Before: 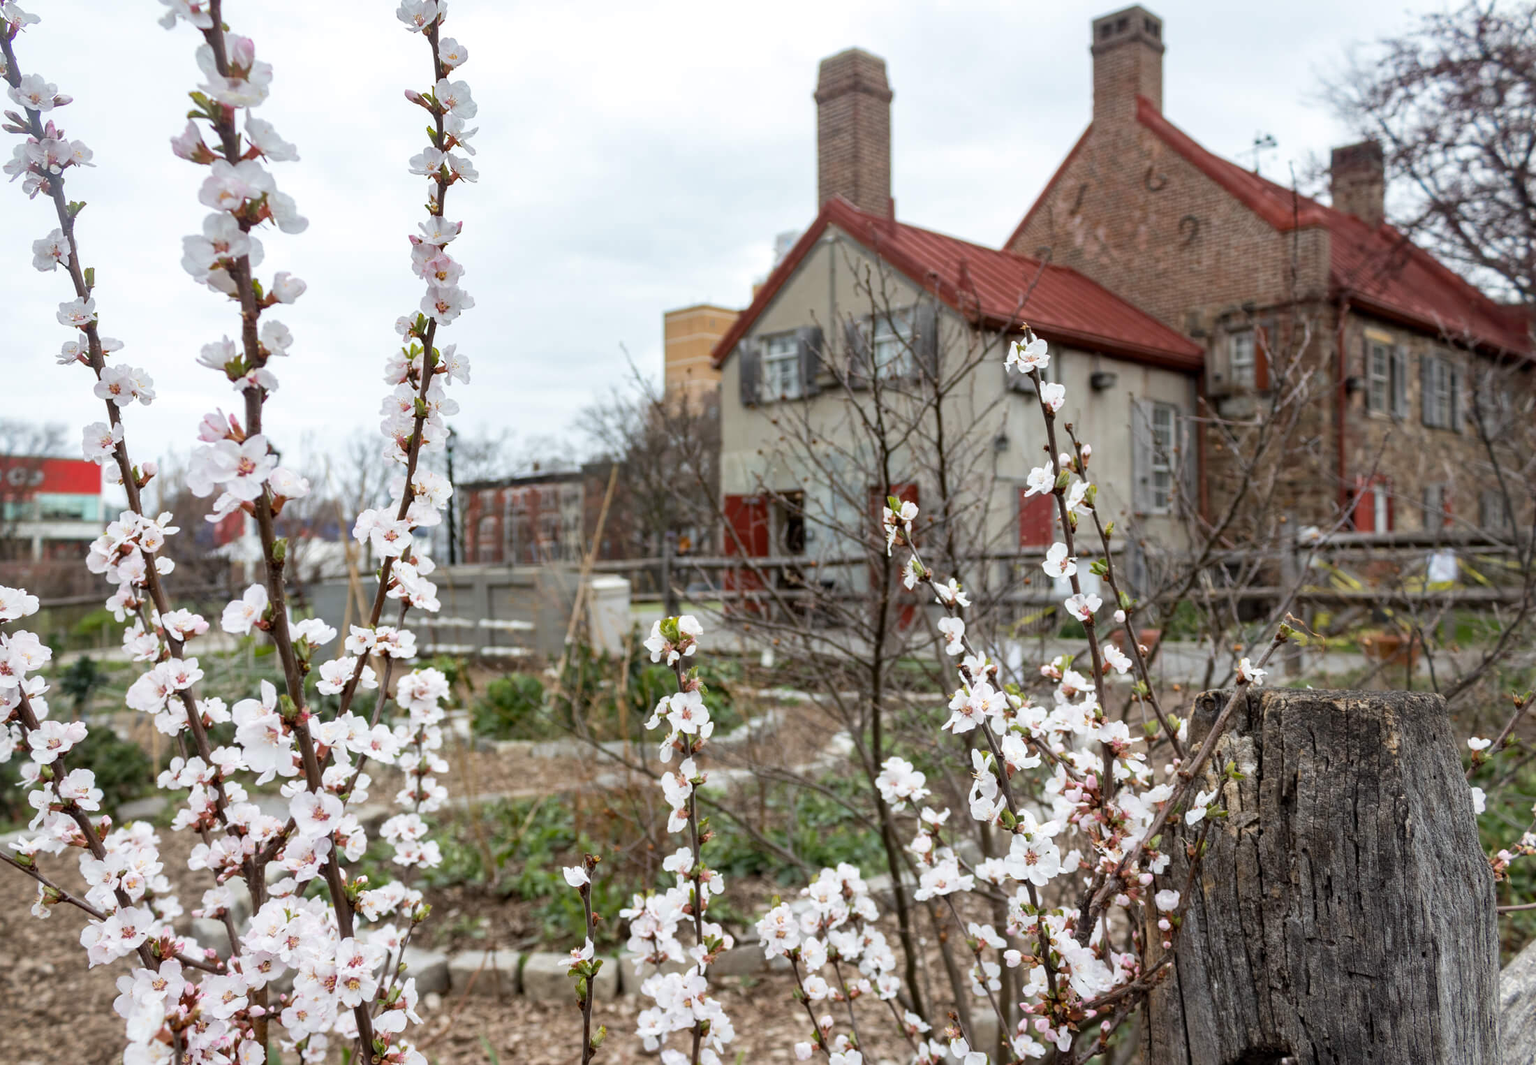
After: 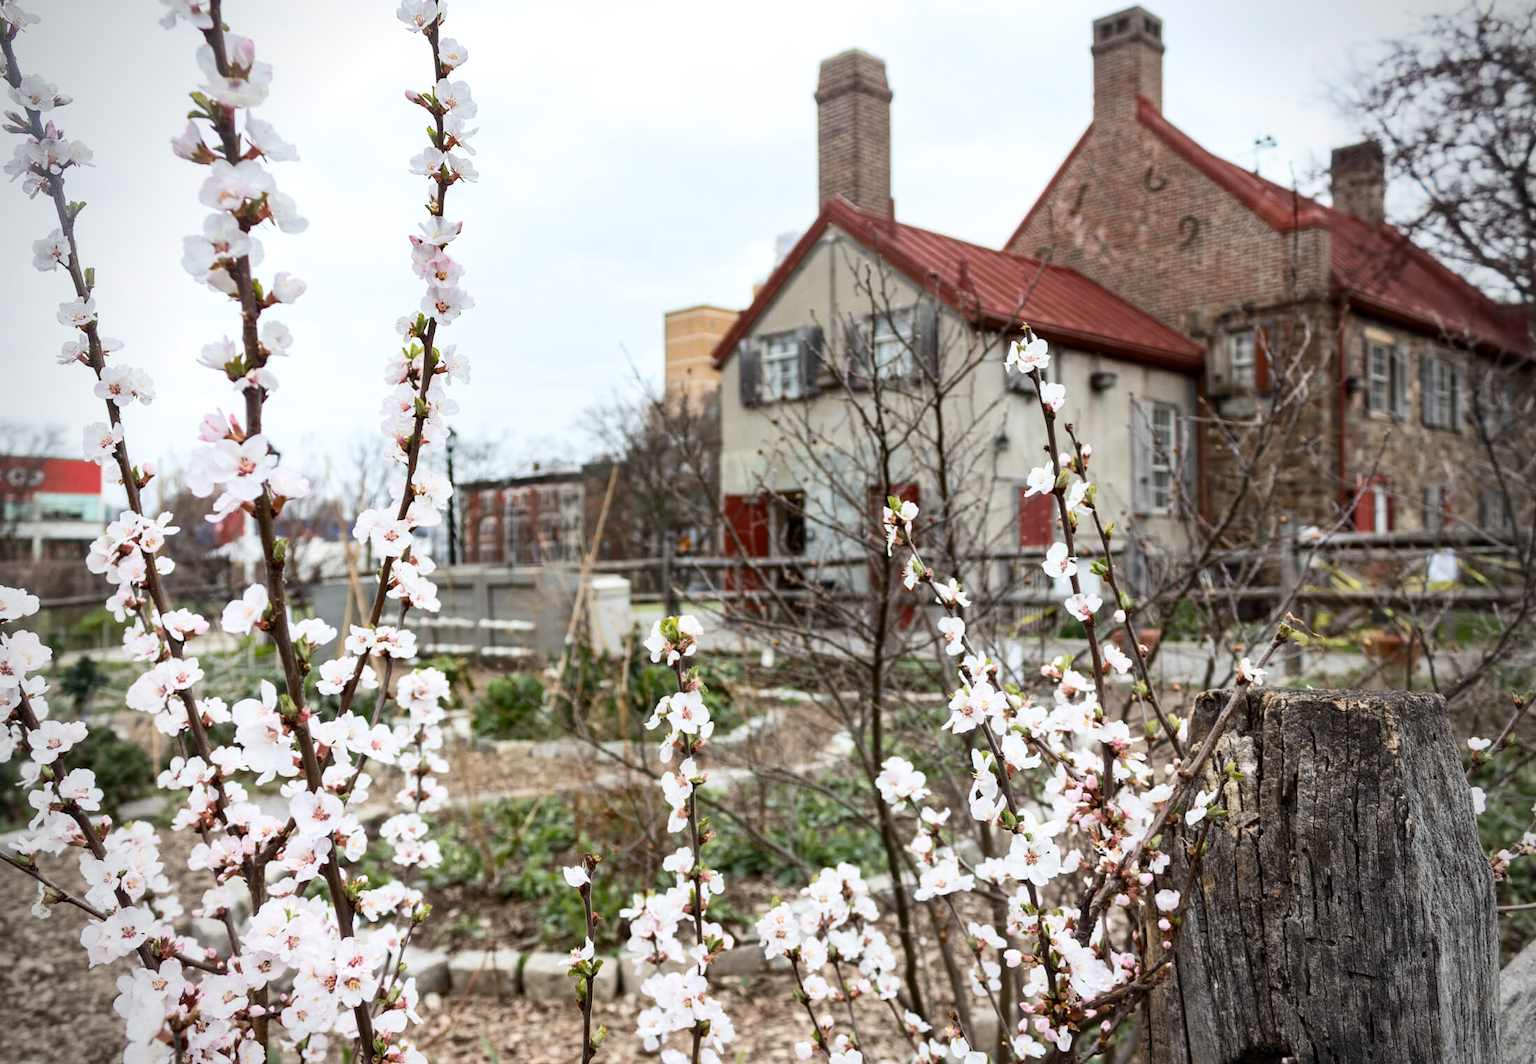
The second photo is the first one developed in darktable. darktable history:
contrast brightness saturation: contrast 0.236, brightness 0.088
vignetting: brightness -0.575
